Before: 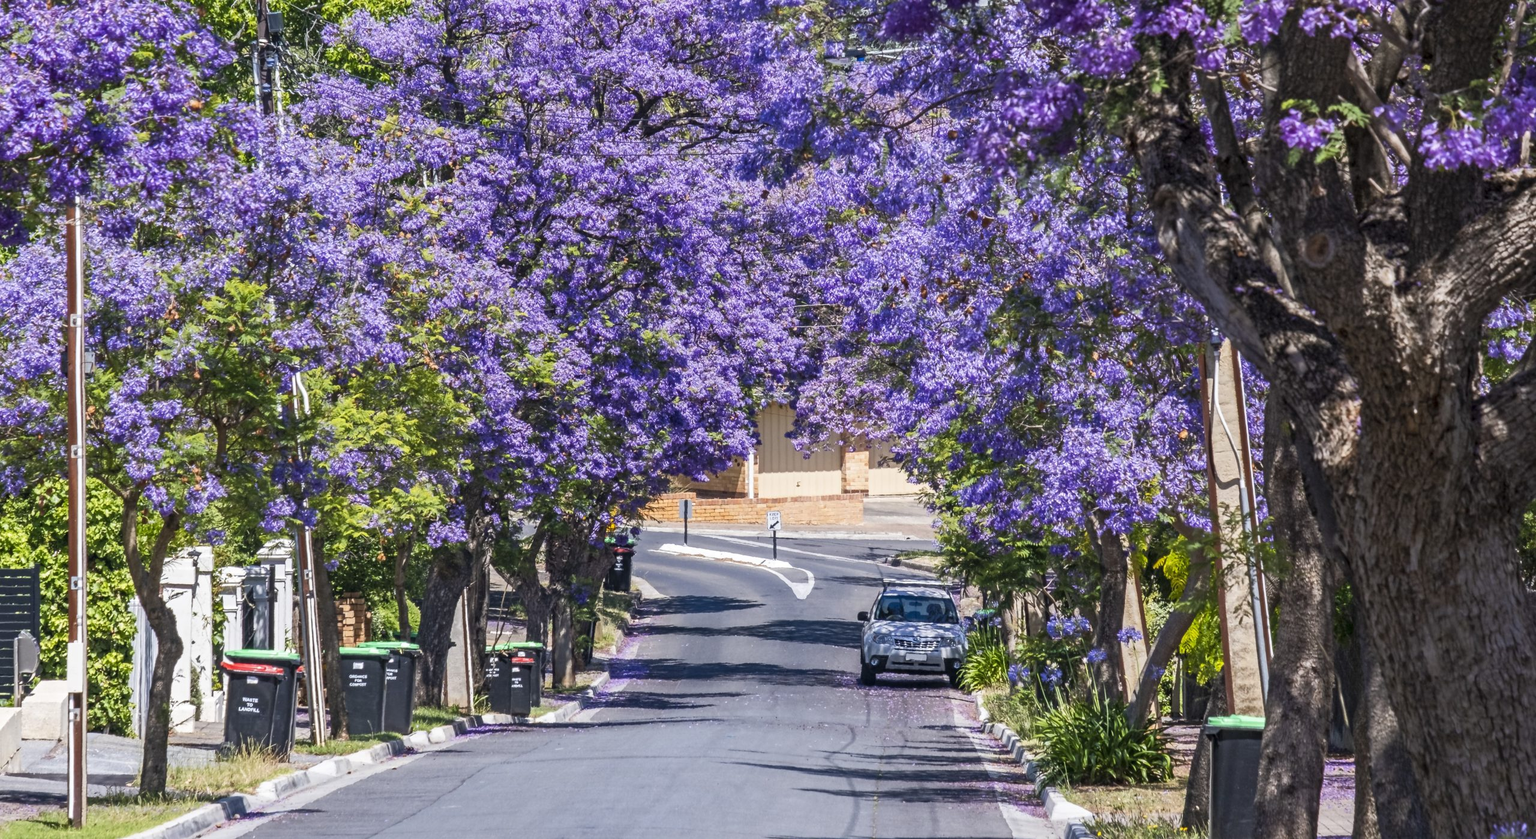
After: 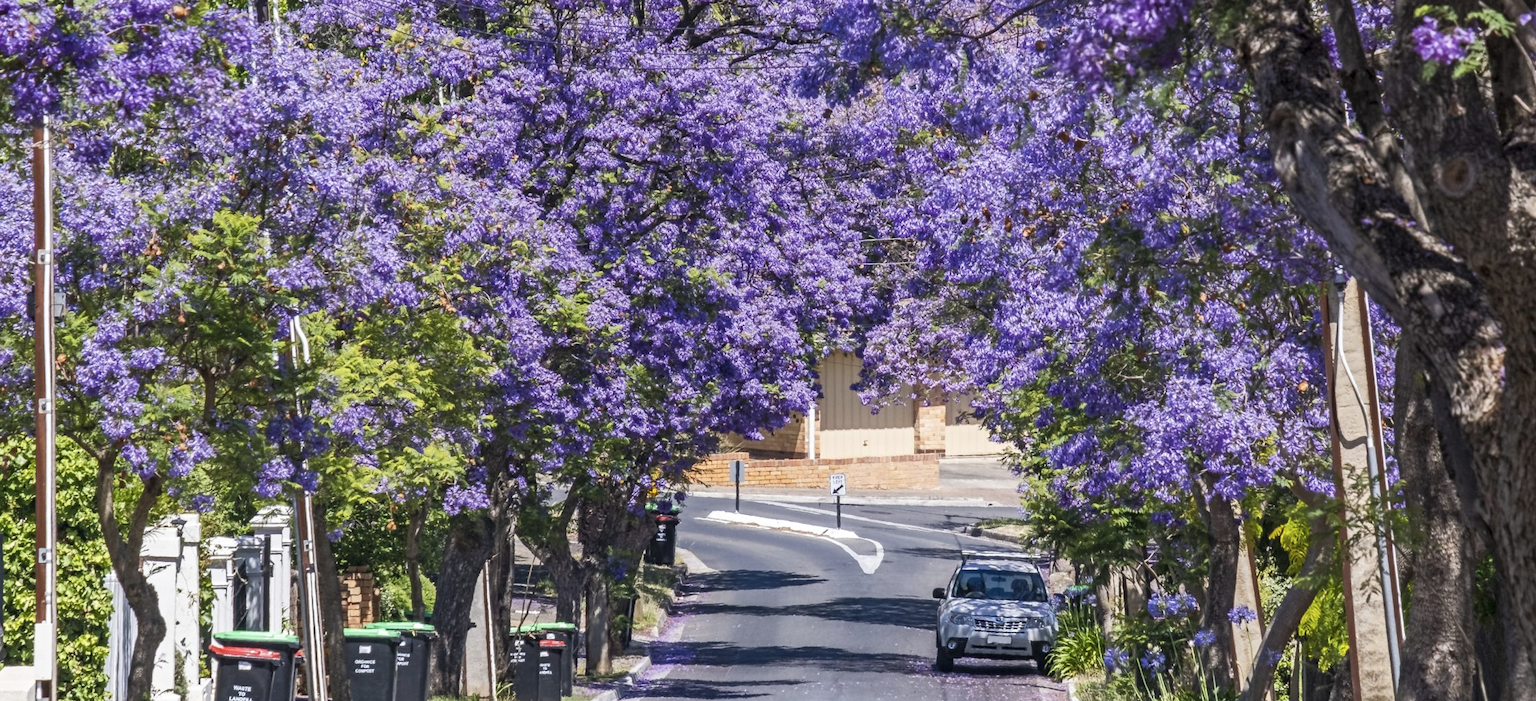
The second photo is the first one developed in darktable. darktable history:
tone equalizer: -8 EV -0.55 EV
crop and rotate: left 2.425%, top 11.305%, right 9.6%, bottom 15.08%
contrast brightness saturation: saturation -0.1
